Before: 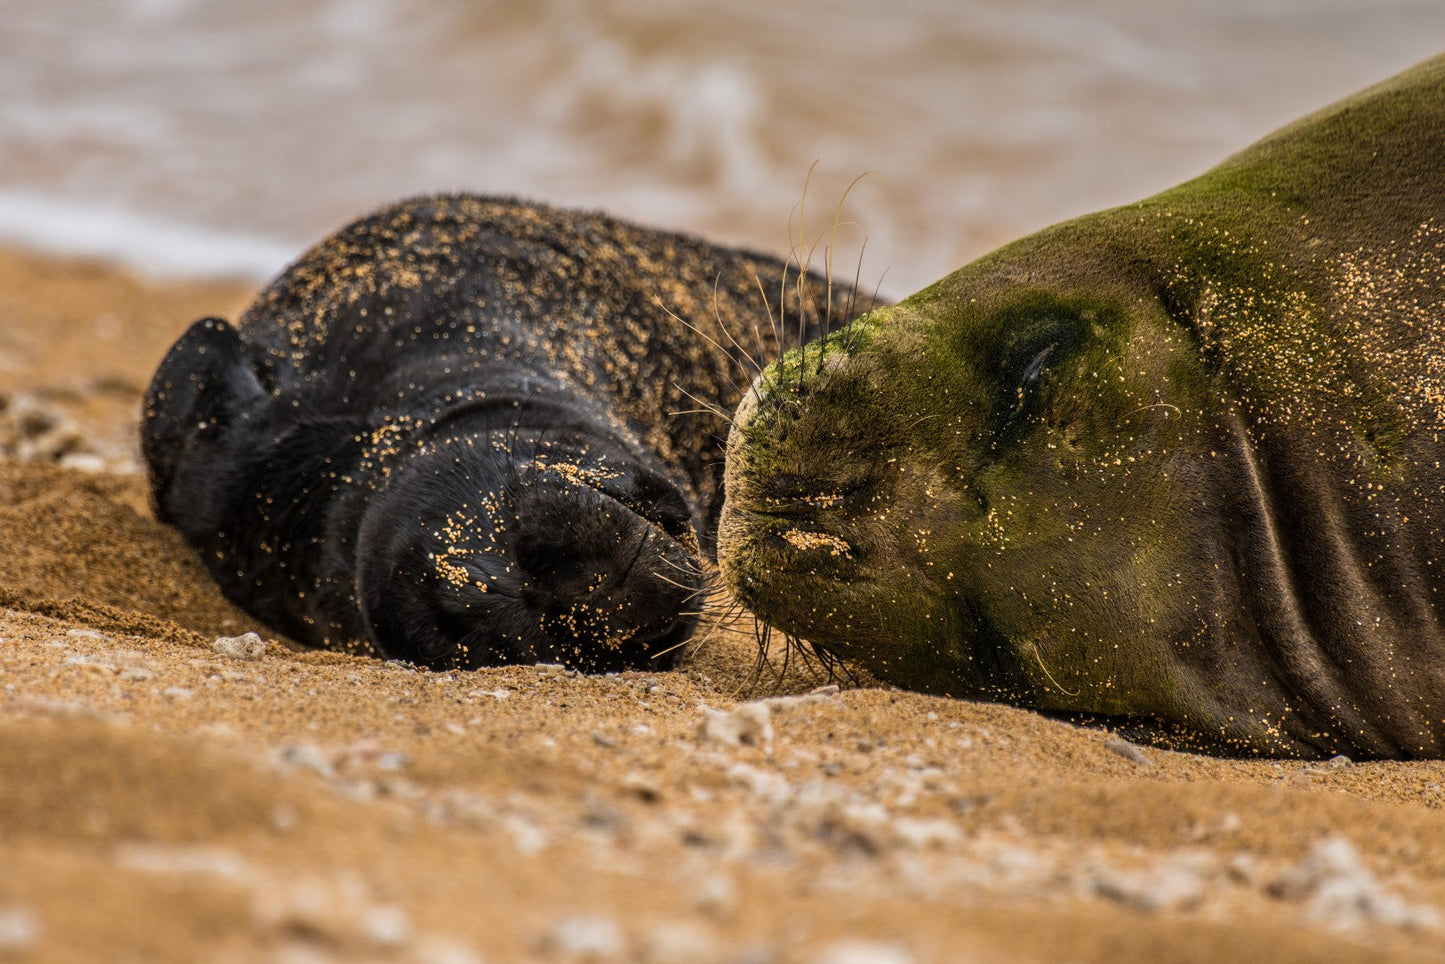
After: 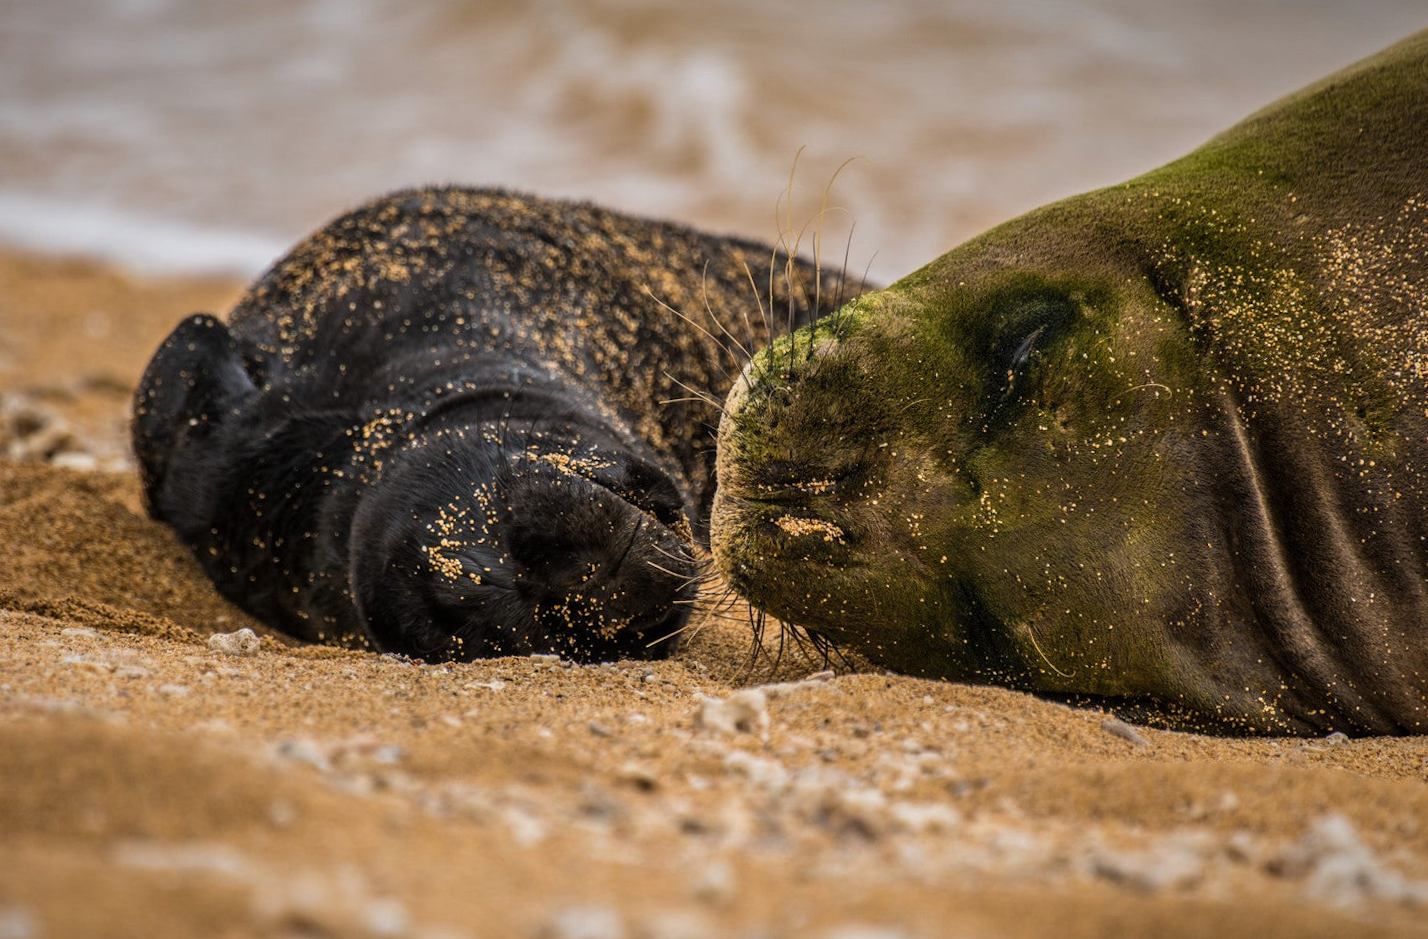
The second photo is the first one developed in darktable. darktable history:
vignetting: fall-off start 80.87%, fall-off radius 61.59%, brightness -0.384, saturation 0.007, center (0, 0.007), automatic ratio true, width/height ratio 1.418
rotate and perspective: rotation -1°, crop left 0.011, crop right 0.989, crop top 0.025, crop bottom 0.975
